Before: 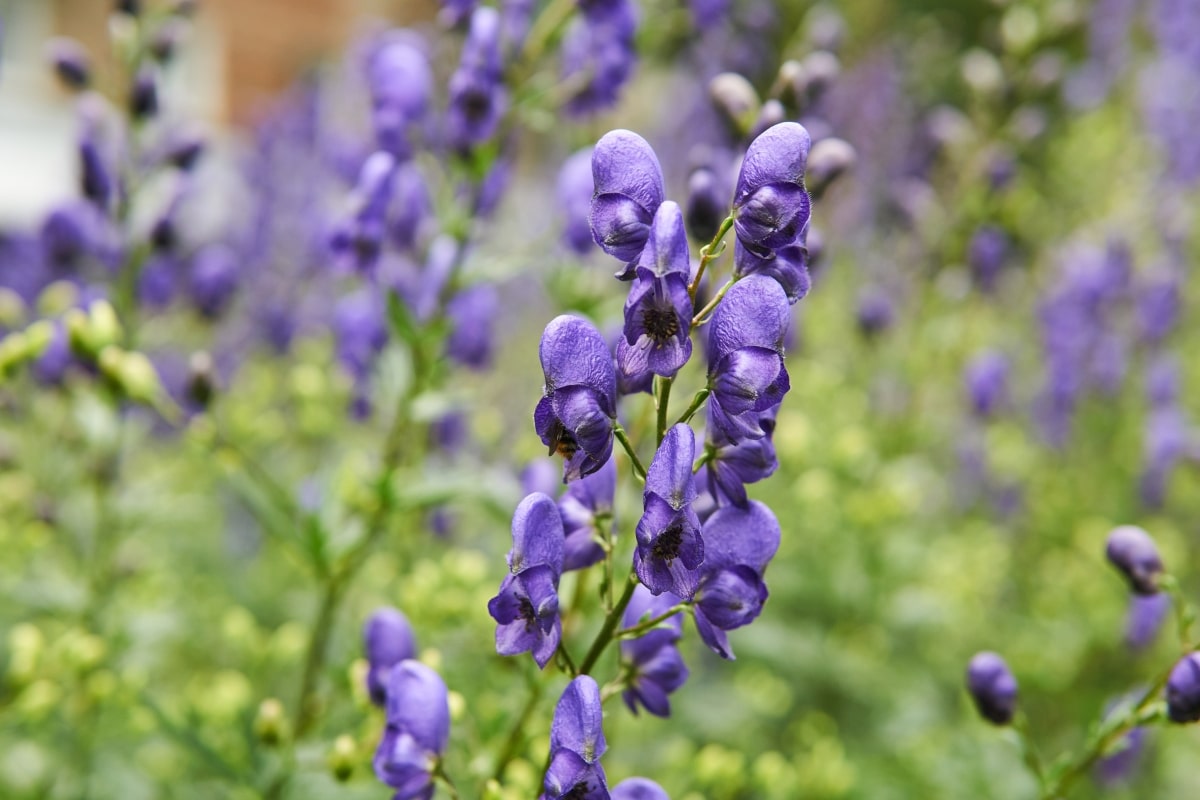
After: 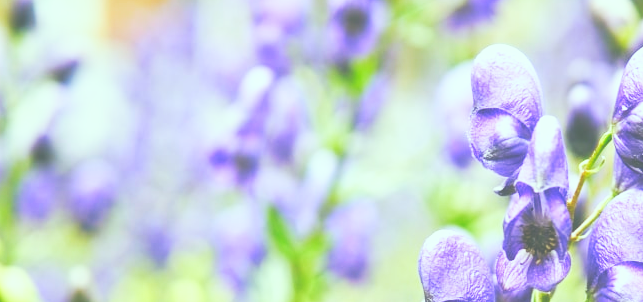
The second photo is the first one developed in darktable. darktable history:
color correction: highlights a* -7.33, highlights b* 1.26, shadows a* -3.55, saturation 1.4
levels: levels [0, 0.498, 1]
base curve: curves: ch0 [(0, 0) (0.007, 0.004) (0.027, 0.03) (0.046, 0.07) (0.207, 0.54) (0.442, 0.872) (0.673, 0.972) (1, 1)], preserve colors none
crop: left 10.121%, top 10.631%, right 36.218%, bottom 51.526%
exposure: black level correction -0.062, exposure -0.05 EV, compensate highlight preservation false
